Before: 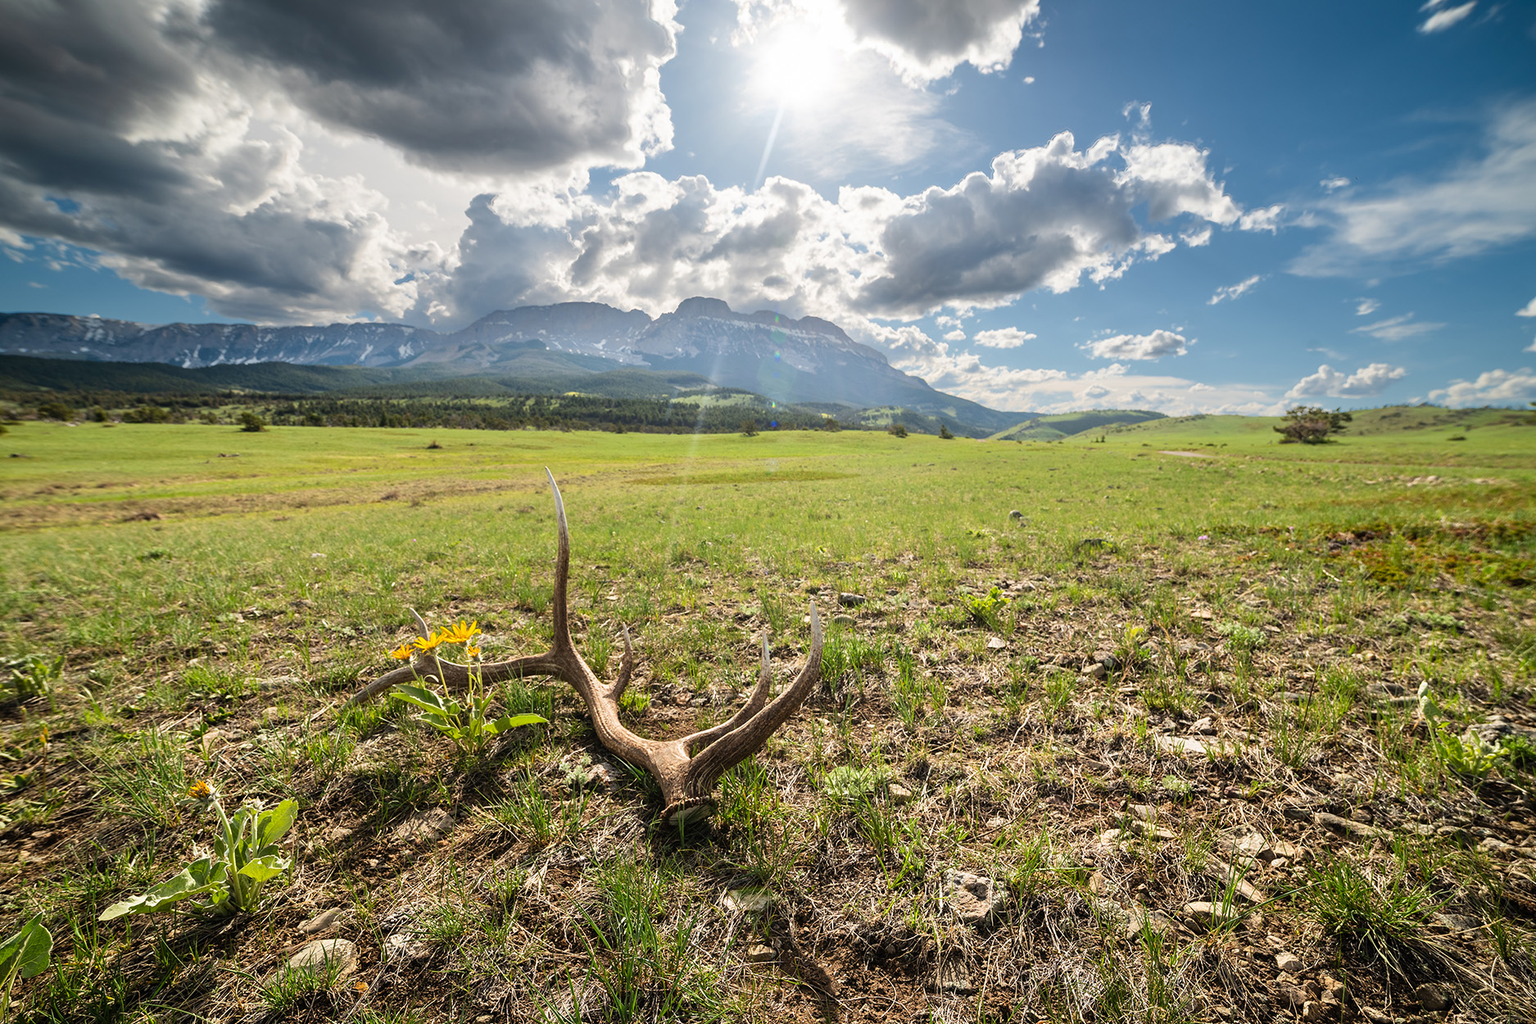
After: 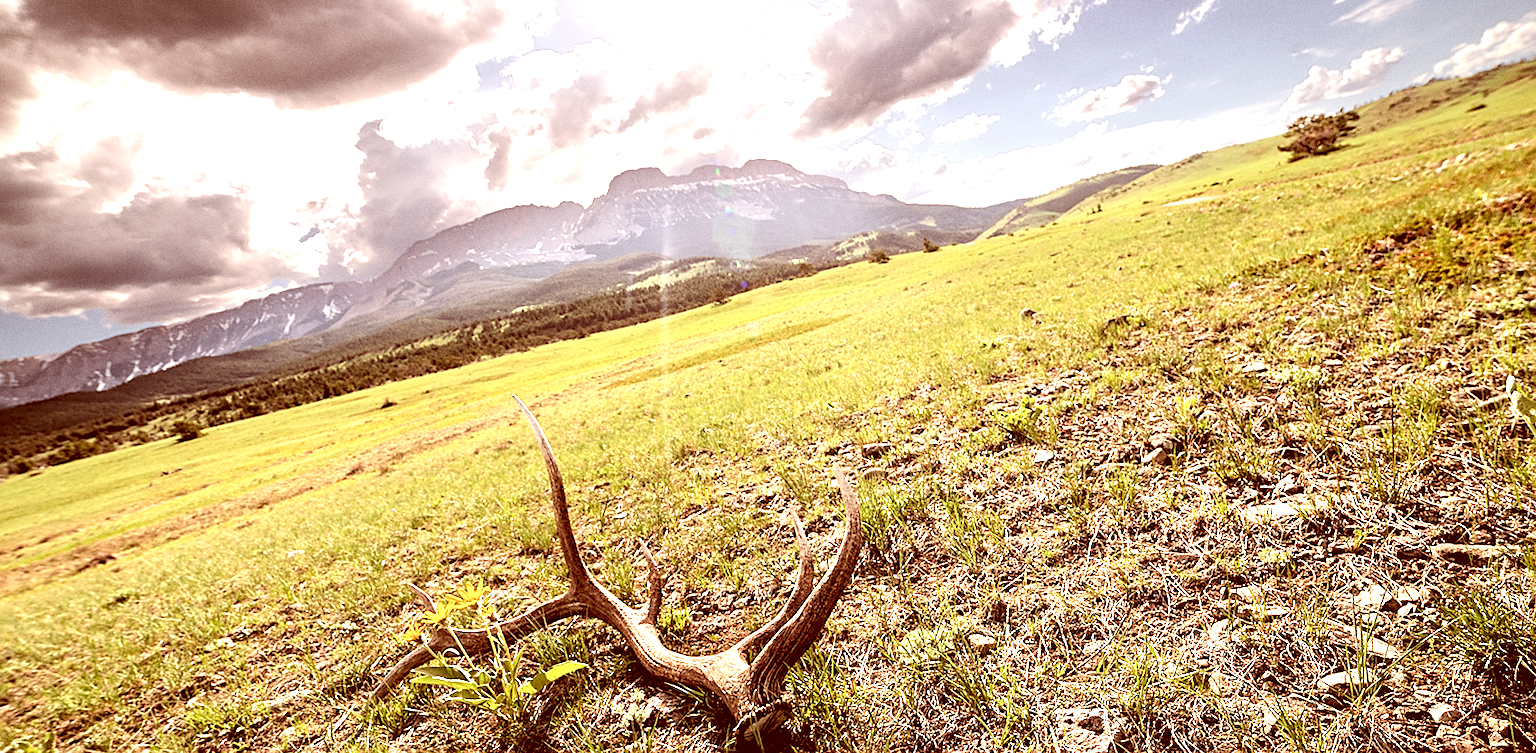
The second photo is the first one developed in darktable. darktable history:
crop and rotate: left 0.614%, top 0.179%, bottom 0.309%
rotate and perspective: rotation -14.8°, crop left 0.1, crop right 0.903, crop top 0.25, crop bottom 0.748
tone equalizer: -8 EV -0.417 EV, -7 EV -0.389 EV, -6 EV -0.333 EV, -5 EV -0.222 EV, -3 EV 0.222 EV, -2 EV 0.333 EV, -1 EV 0.389 EV, +0 EV 0.417 EV, edges refinement/feathering 500, mask exposure compensation -1.57 EV, preserve details no
exposure: black level correction 0, exposure 0.5 EV, compensate exposure bias true, compensate highlight preservation false
rgb levels: levels [[0.013, 0.434, 0.89], [0, 0.5, 1], [0, 0.5, 1]]
grain: on, module defaults
color correction: highlights a* 9.03, highlights b* 8.71, shadows a* 40, shadows b* 40, saturation 0.8
sharpen: on, module defaults
